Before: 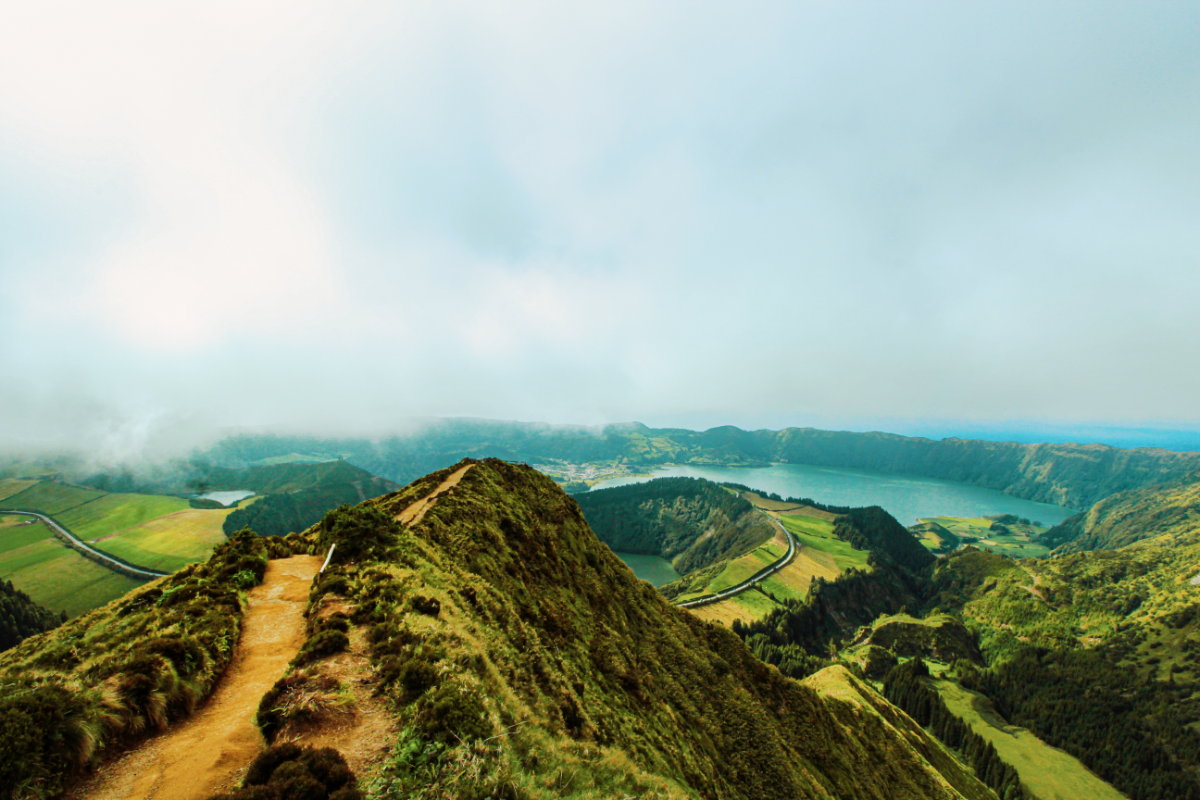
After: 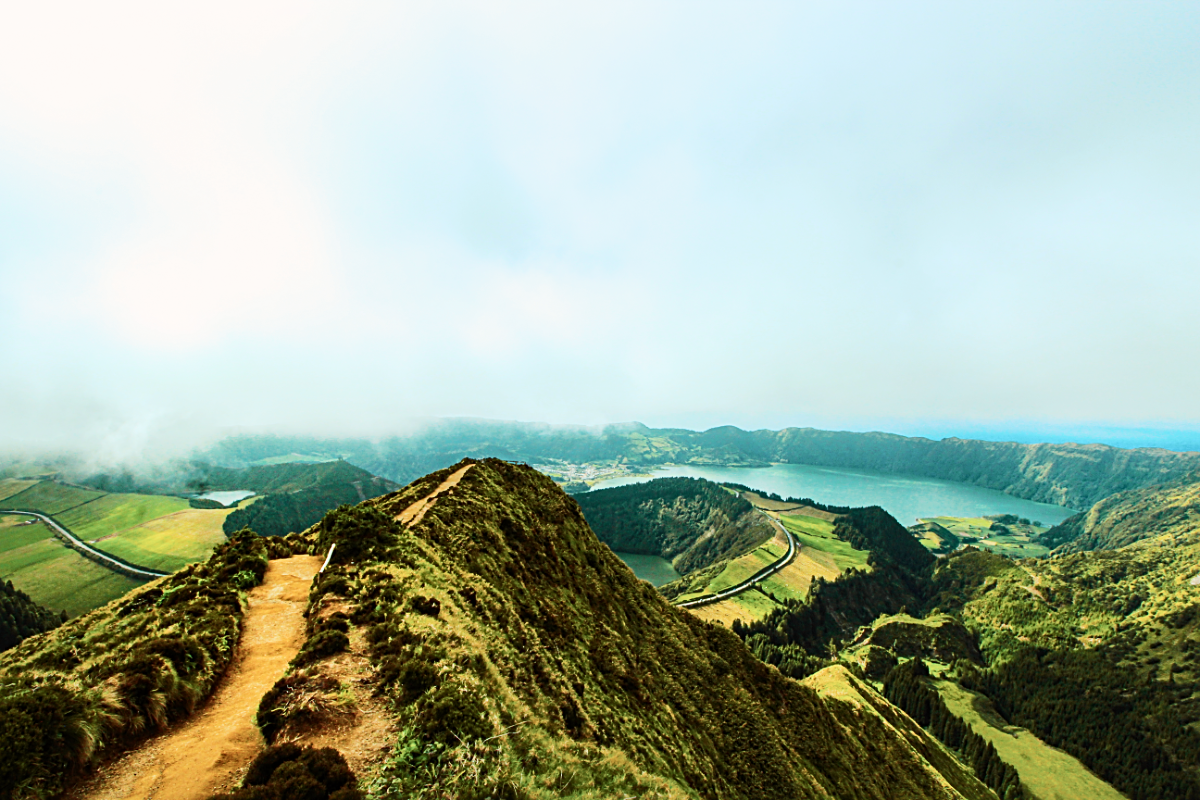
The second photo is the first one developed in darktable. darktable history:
sharpen: on, module defaults
contrast brightness saturation: contrast 0.24, brightness 0.09
